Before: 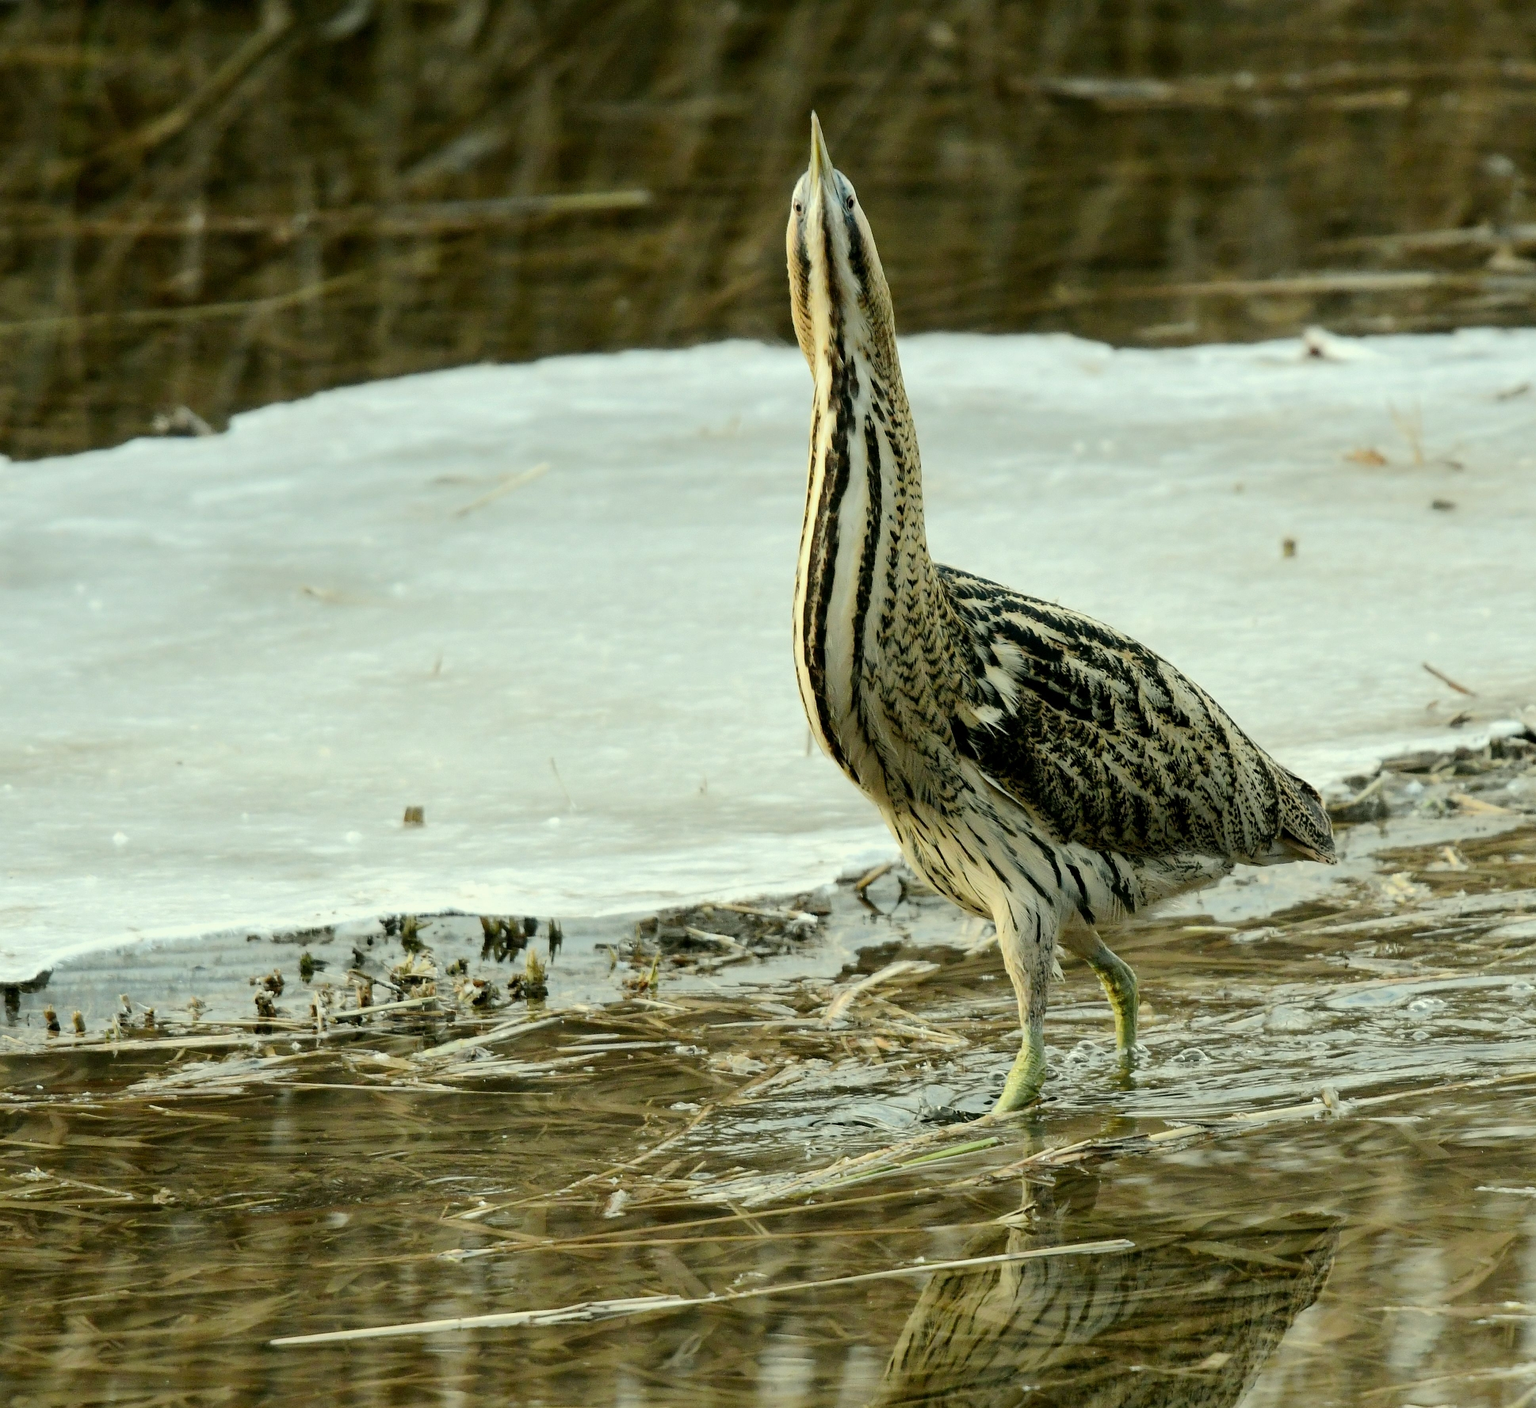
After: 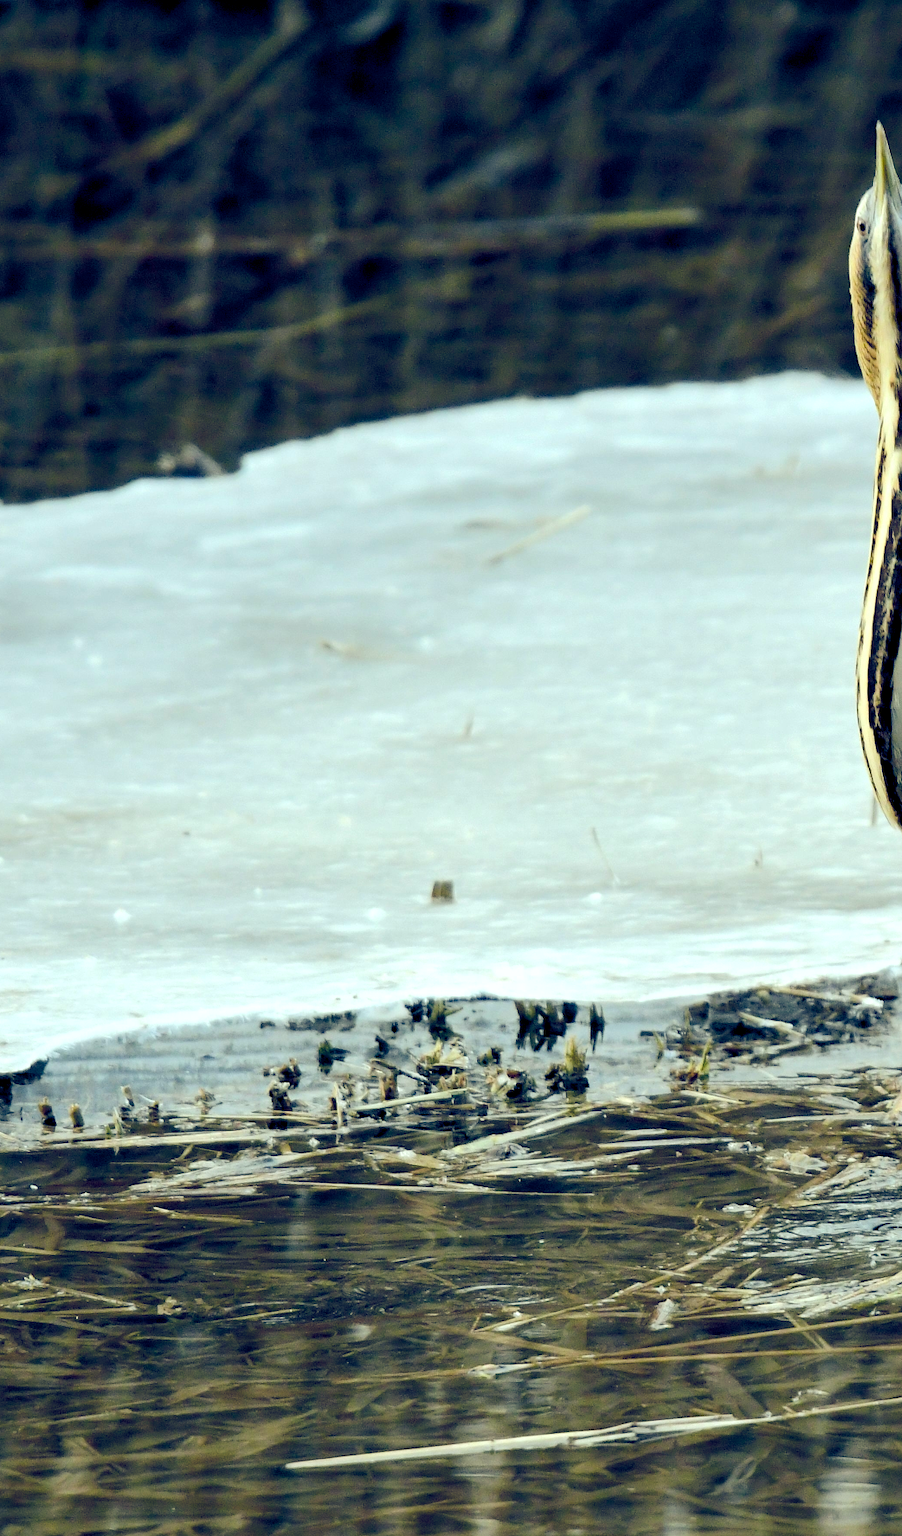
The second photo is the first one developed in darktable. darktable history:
color balance rgb: shadows lift › luminance -41.13%, shadows lift › chroma 14.13%, shadows lift › hue 260°, power › luminance -3.76%, power › chroma 0.56%, power › hue 40.37°, highlights gain › luminance 16.81%, highlights gain › chroma 2.94%, highlights gain › hue 260°, global offset › luminance -0.29%, global offset › chroma 0.31%, global offset › hue 260°, perceptual saturation grading › global saturation 20%, perceptual saturation grading › highlights -13.92%, perceptual saturation grading › shadows 50%
tone equalizer: on, module defaults
crop: left 0.587%, right 45.588%, bottom 0.086%
